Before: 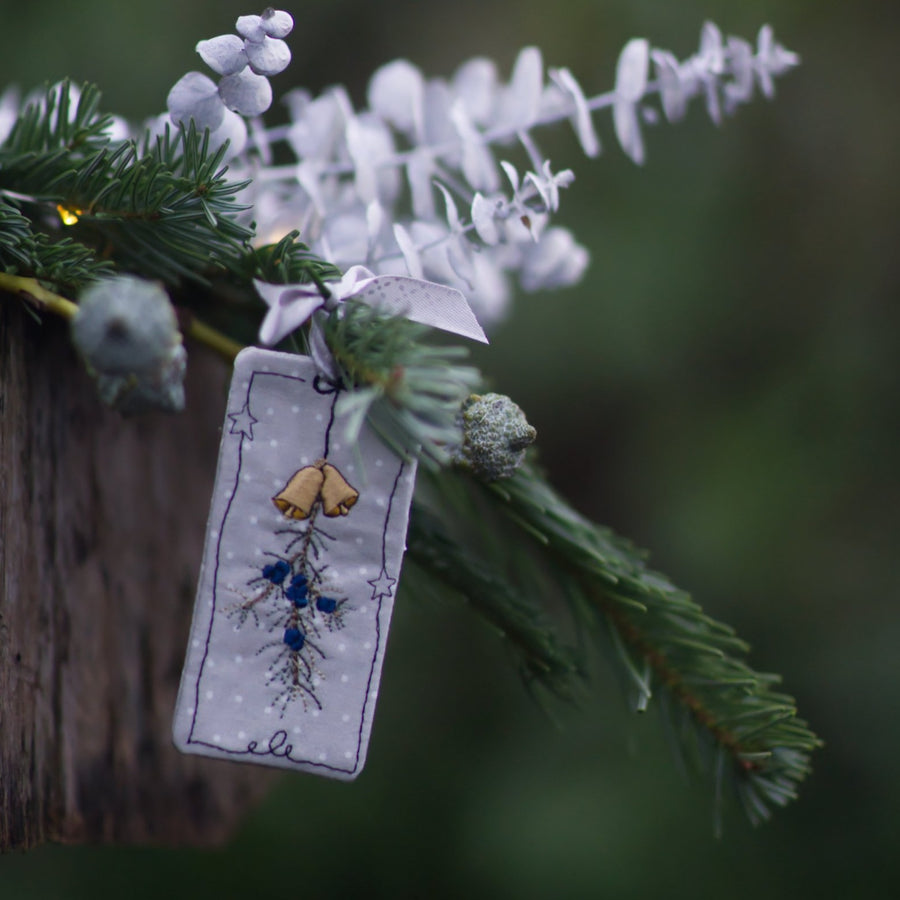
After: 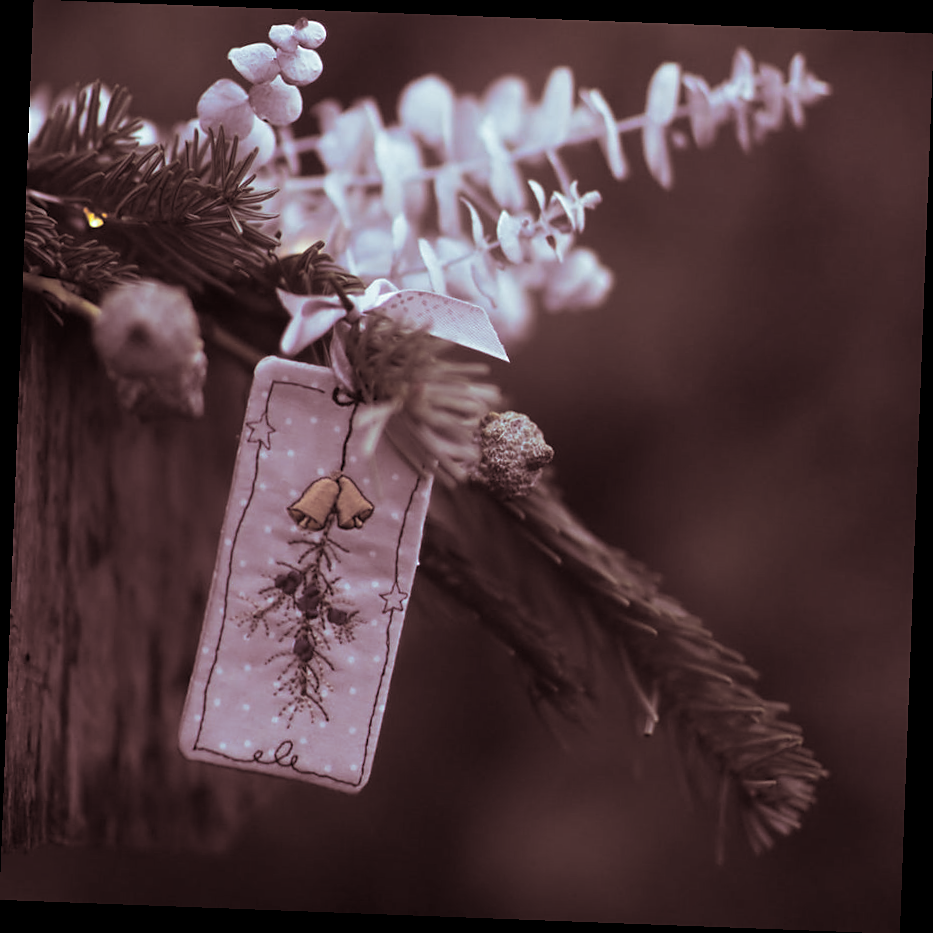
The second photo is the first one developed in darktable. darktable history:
sharpen: radius 1.864, amount 0.398, threshold 1.271
split-toning: shadows › saturation 0.3, highlights › hue 180°, highlights › saturation 0.3, compress 0%
rotate and perspective: rotation 2.17°, automatic cropping off
